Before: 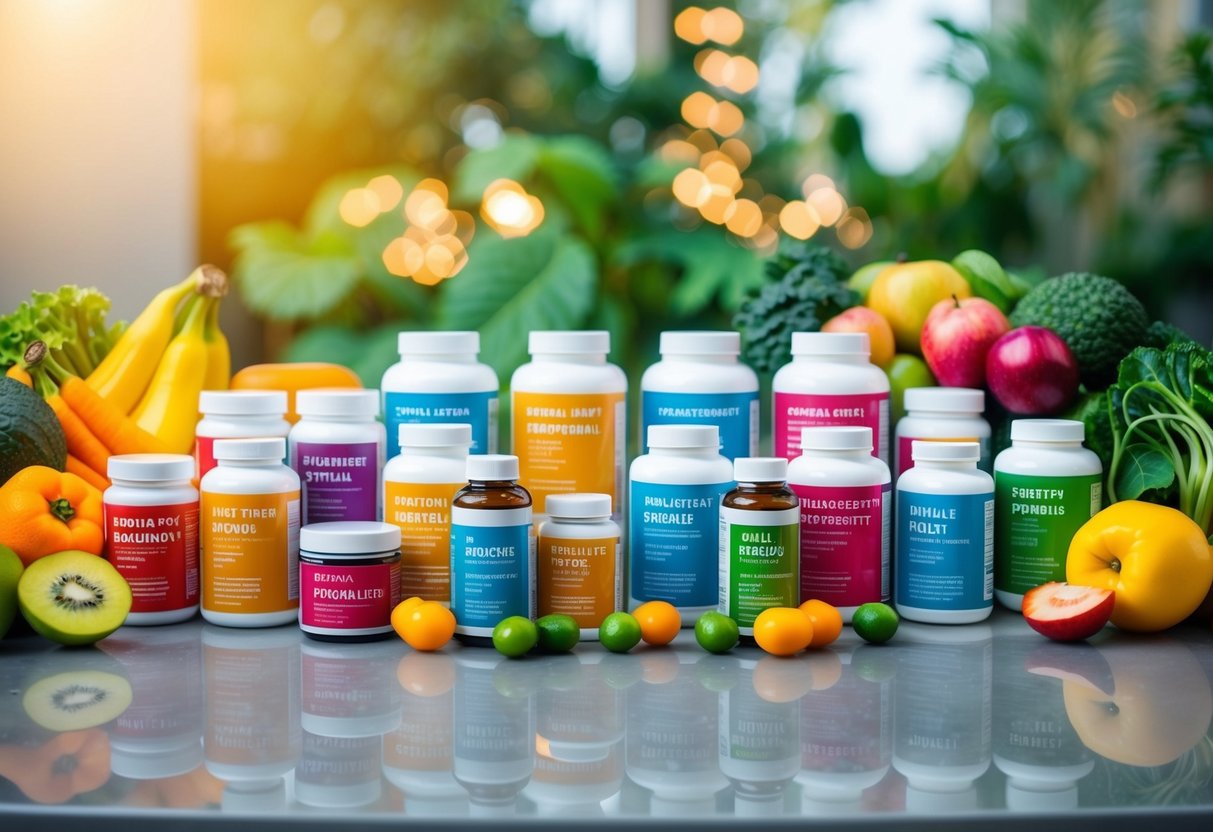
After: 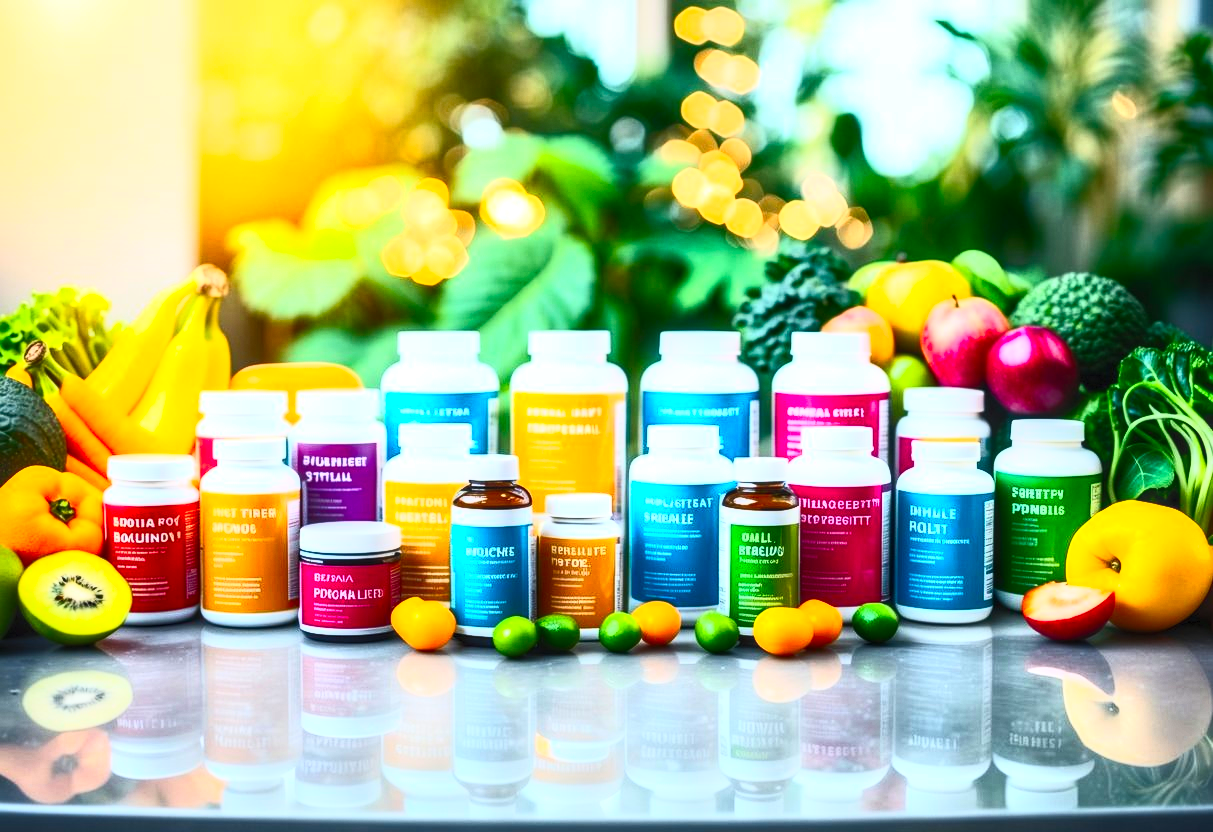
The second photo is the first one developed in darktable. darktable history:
contrast brightness saturation: contrast 0.812, brightness 0.596, saturation 0.589
local contrast: detail 130%
